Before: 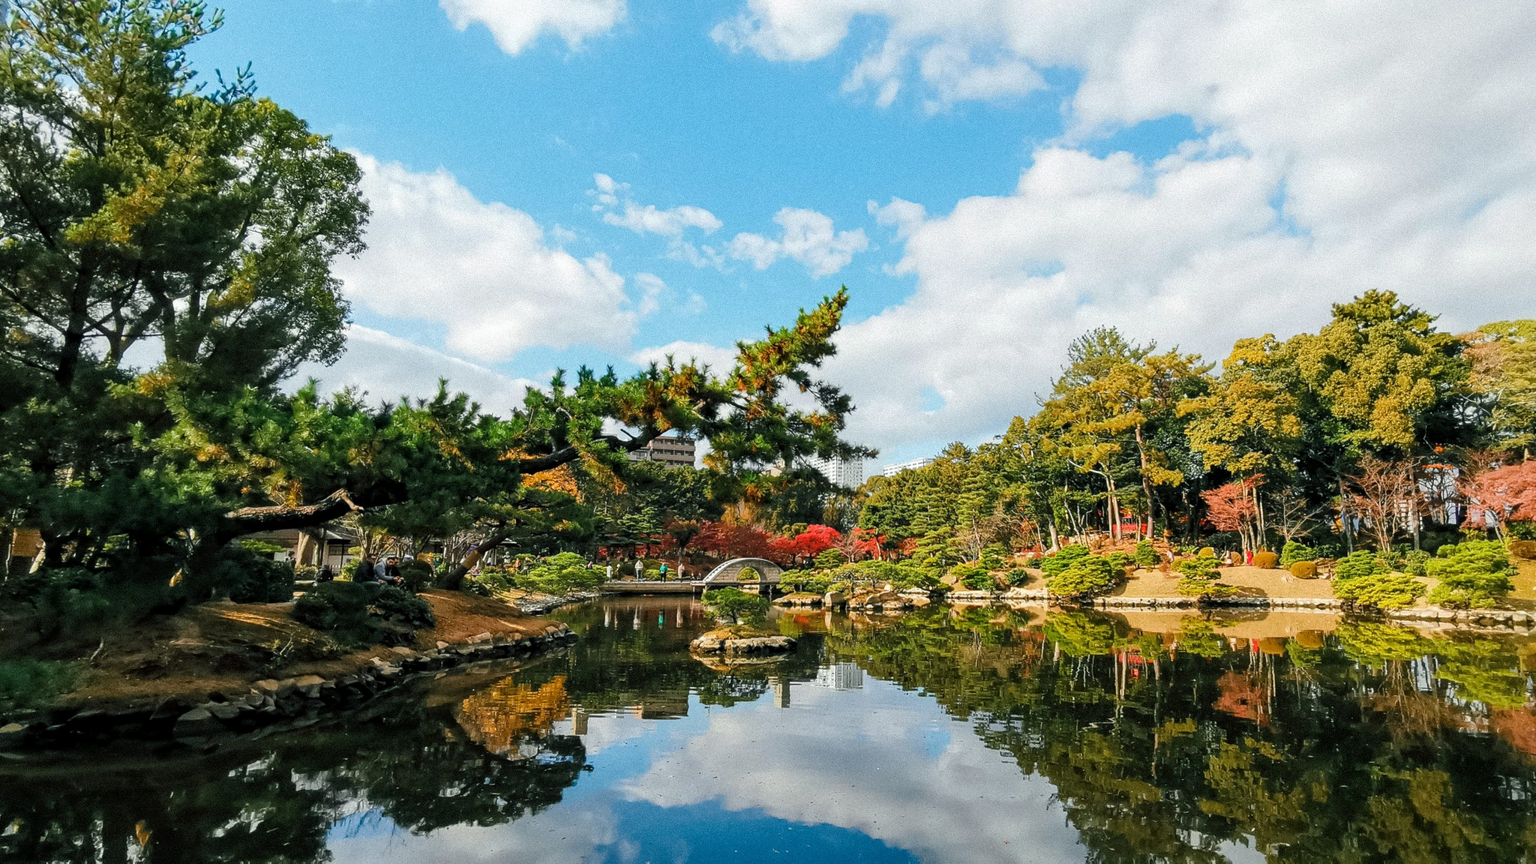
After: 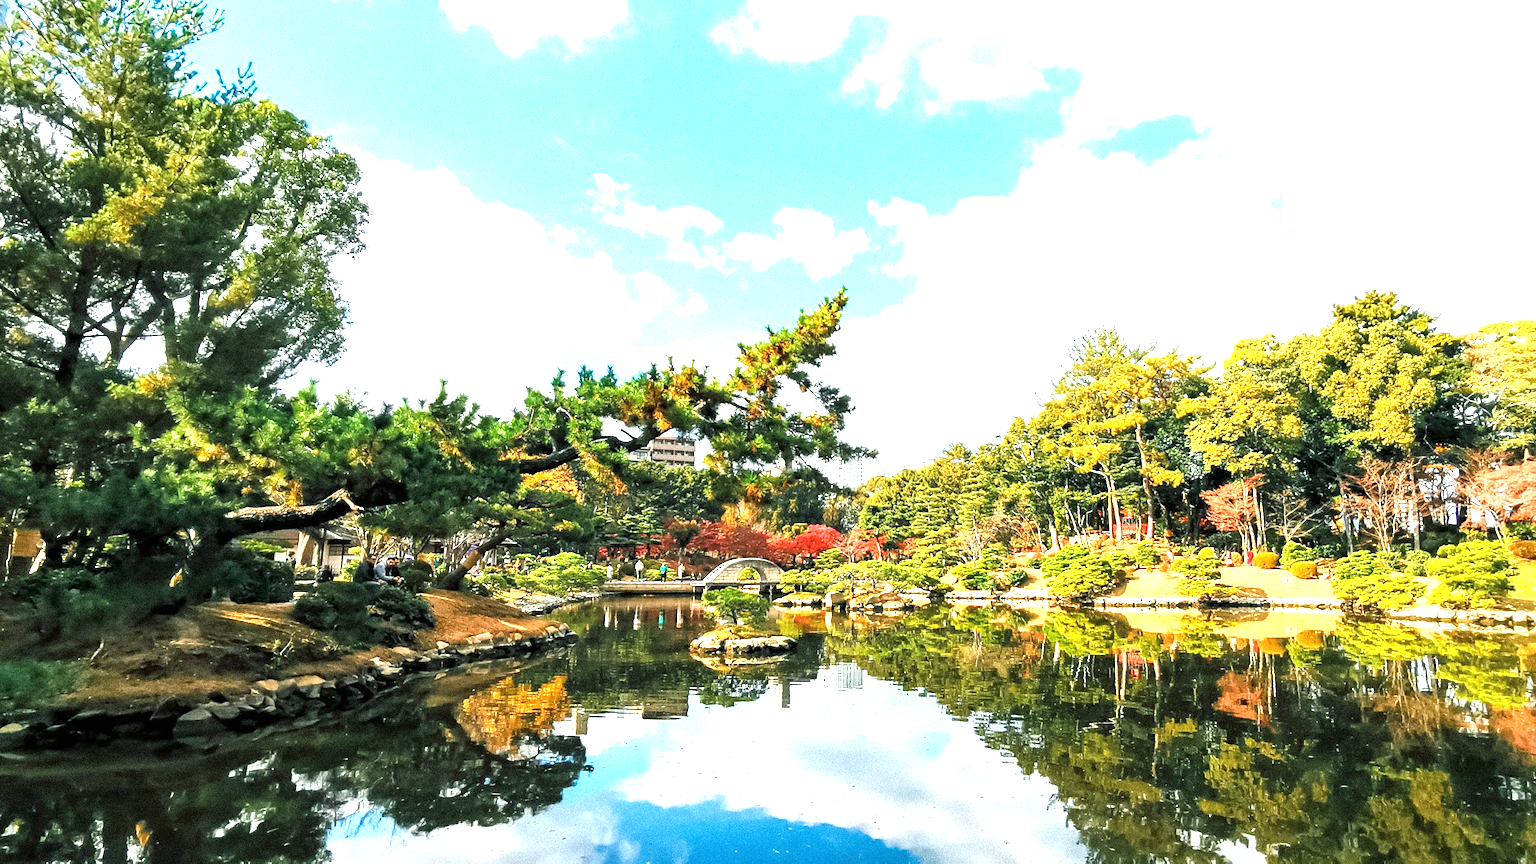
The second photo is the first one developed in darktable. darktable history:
exposure: black level correction 0, exposure 1.618 EV, compensate exposure bias true, compensate highlight preservation false
